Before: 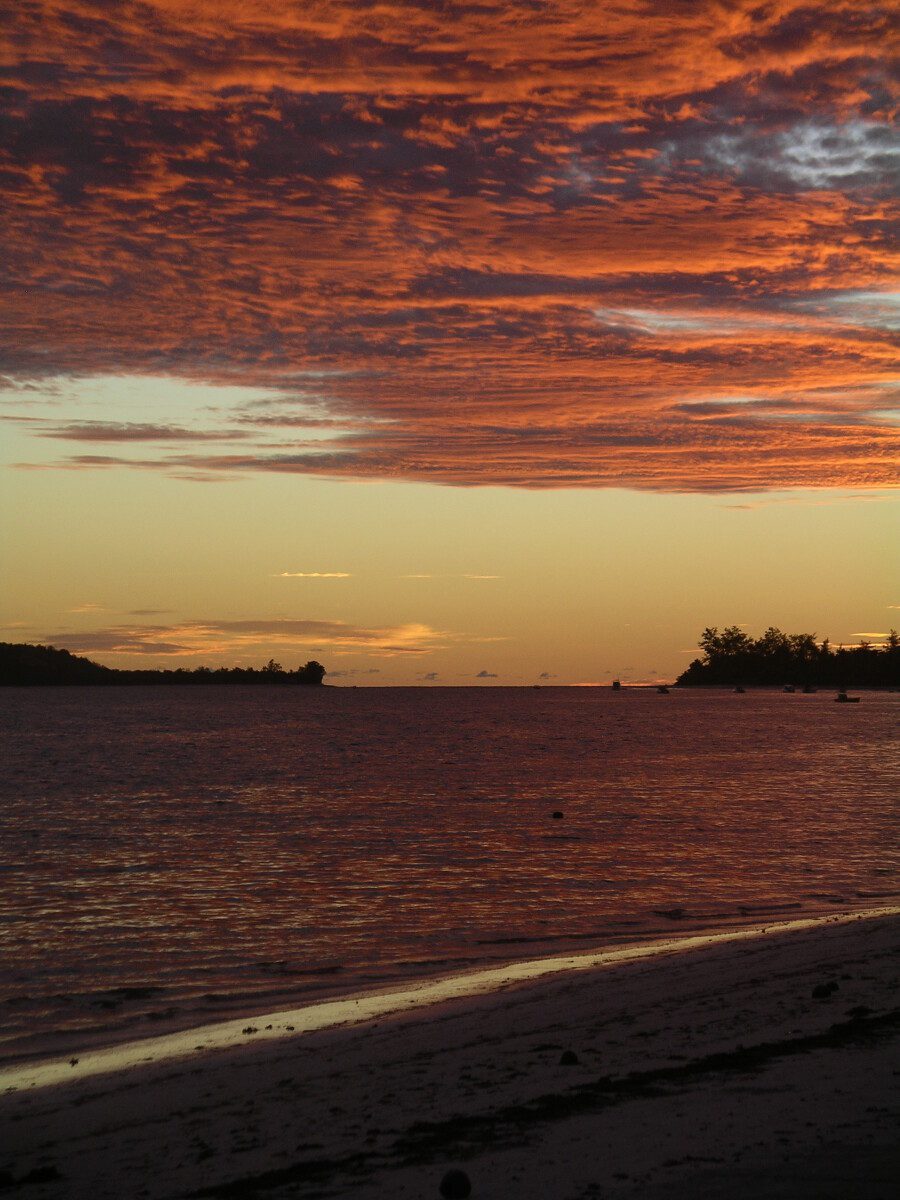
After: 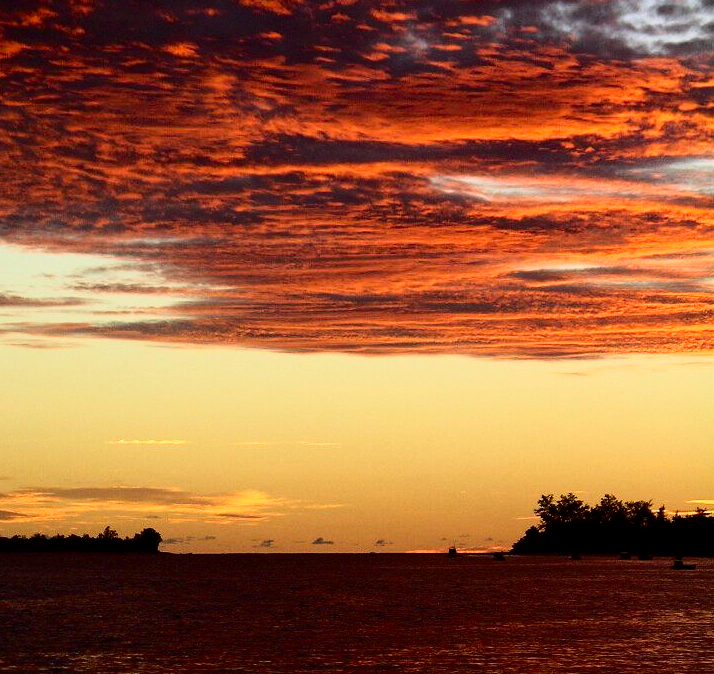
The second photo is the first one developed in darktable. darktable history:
base curve: curves: ch0 [(0, 0) (0.005, 0.002) (0.15, 0.3) (0.4, 0.7) (0.75, 0.95) (1, 1)]
contrast brightness saturation: contrast 0.133, brightness -0.237, saturation 0.139
exposure: black level correction 0.005, exposure 0.002 EV, compensate highlight preservation false
crop: left 18.285%, top 11.084%, right 2.378%, bottom 32.731%
